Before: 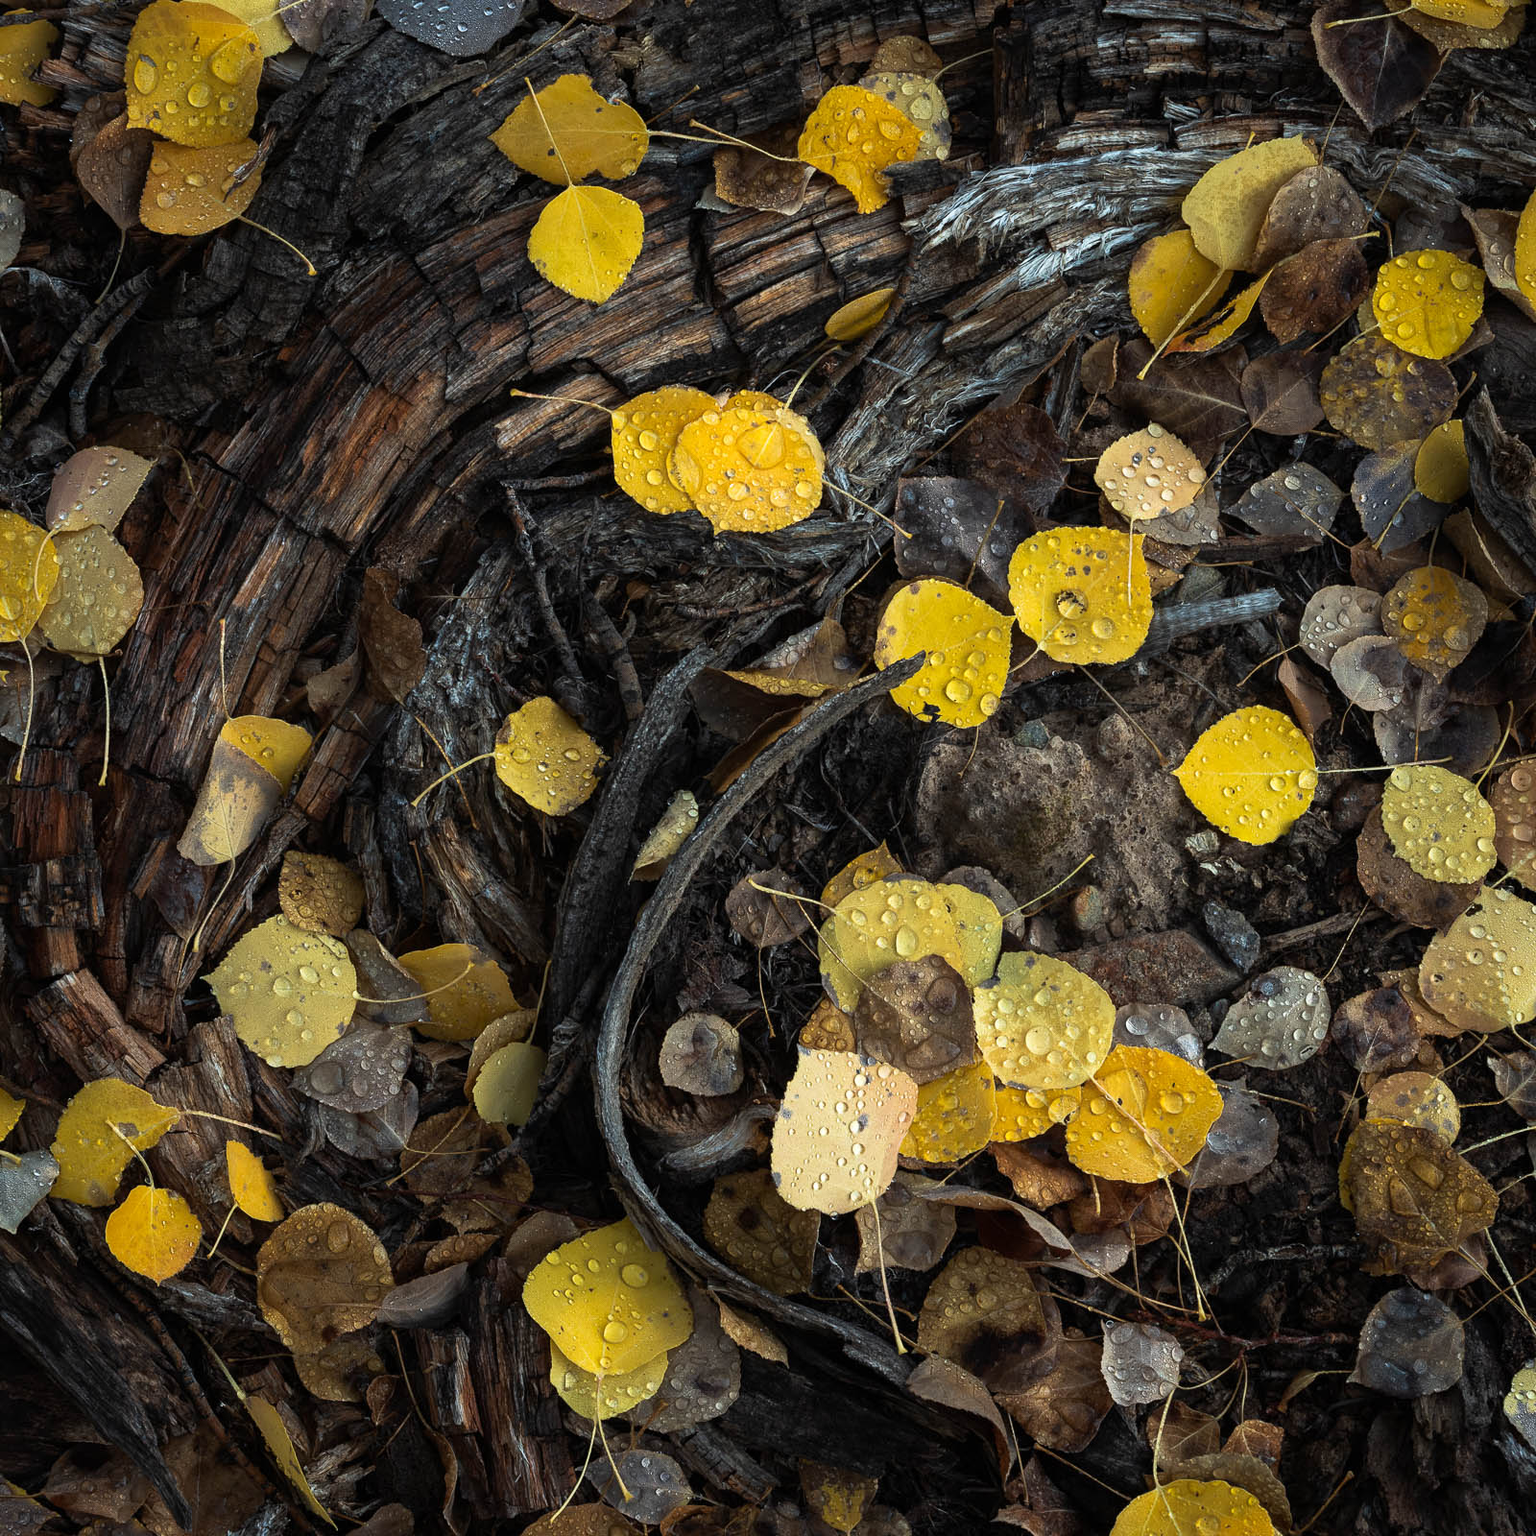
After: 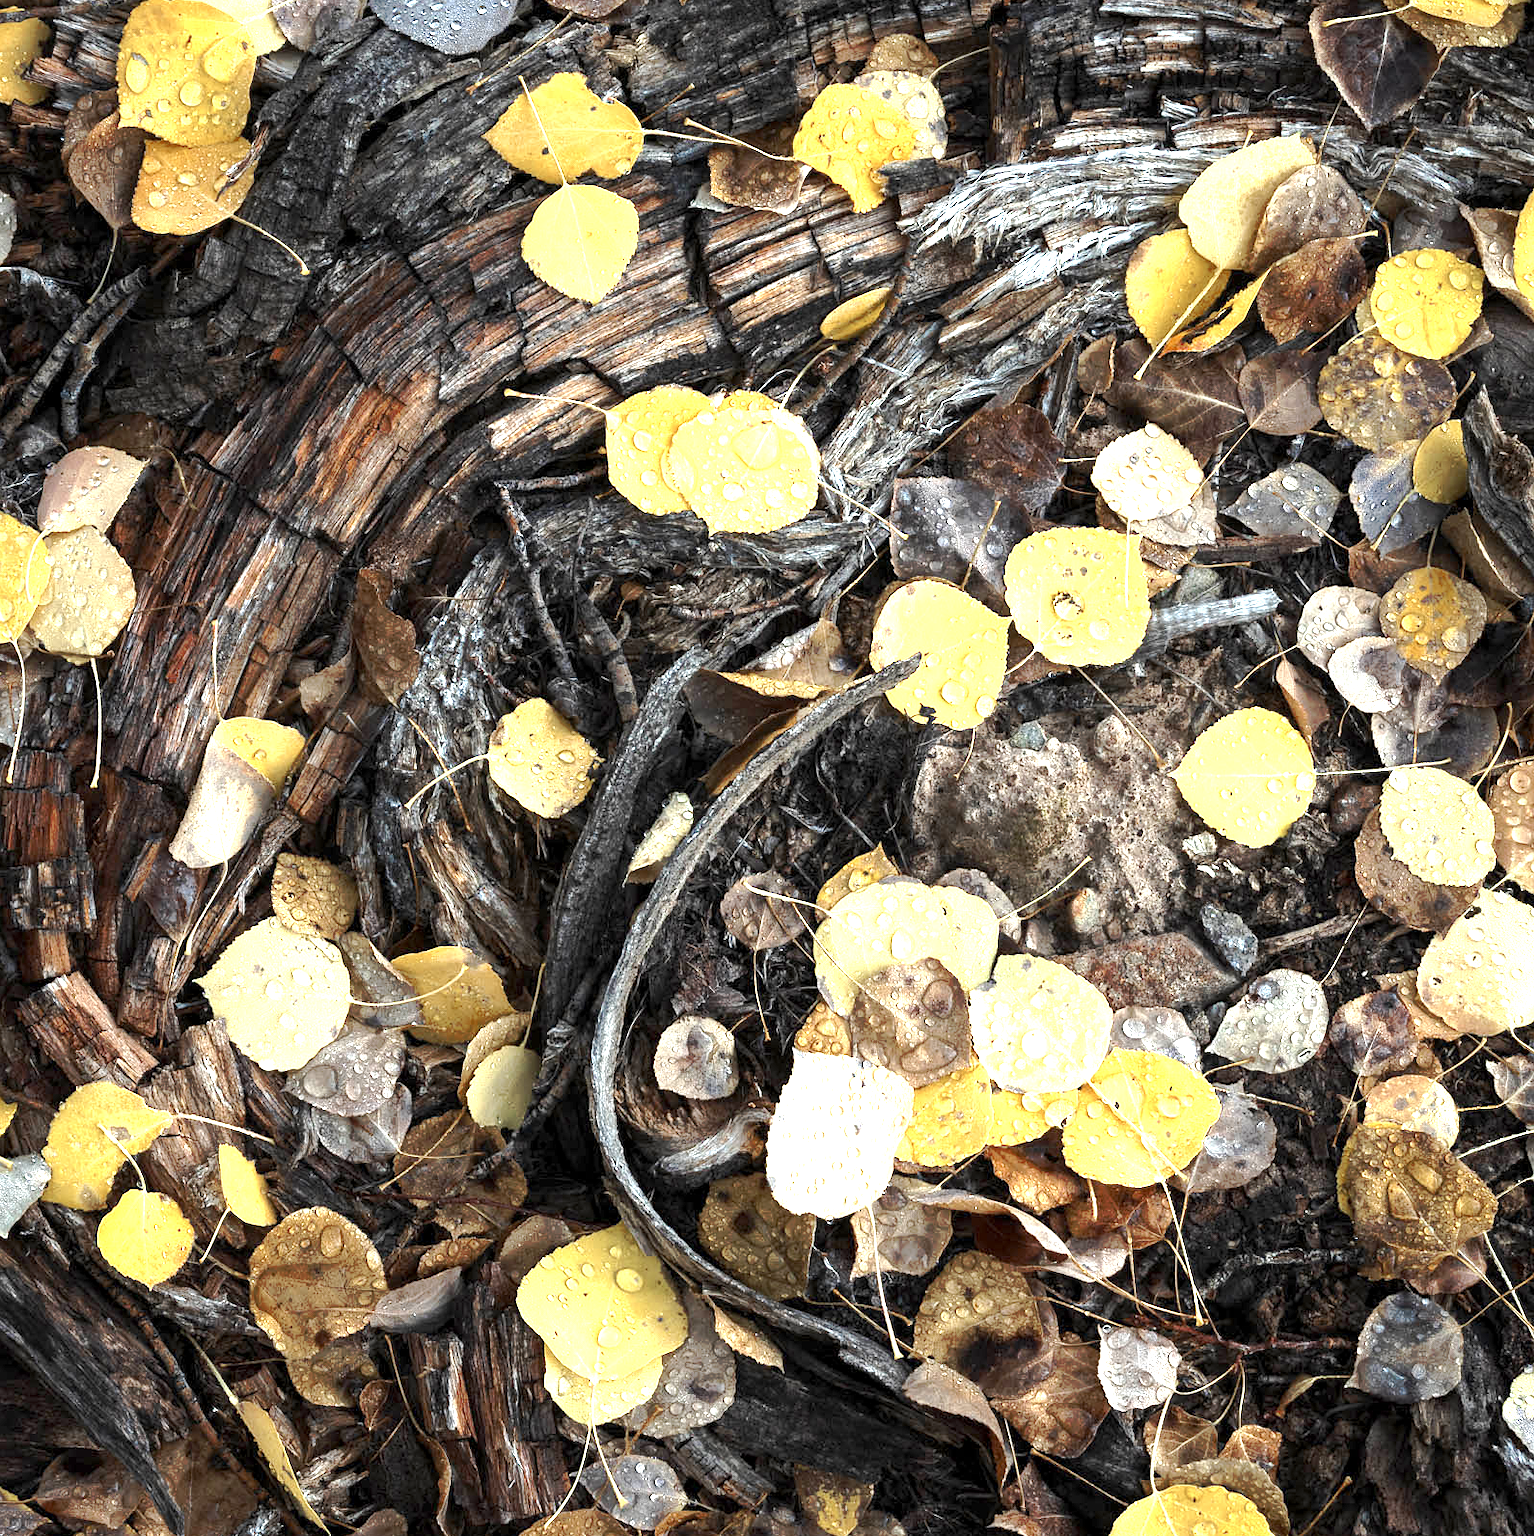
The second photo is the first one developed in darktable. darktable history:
color zones: curves: ch0 [(0, 0.5) (0.125, 0.4) (0.25, 0.5) (0.375, 0.4) (0.5, 0.4) (0.625, 0.6) (0.75, 0.6) (0.875, 0.5)]; ch1 [(0, 0.35) (0.125, 0.45) (0.25, 0.35) (0.375, 0.35) (0.5, 0.35) (0.625, 0.35) (0.75, 0.45) (0.875, 0.35)]; ch2 [(0, 0.6) (0.125, 0.5) (0.25, 0.5) (0.375, 0.6) (0.5, 0.6) (0.625, 0.5) (0.75, 0.5) (0.875, 0.5)]
exposure: black level correction 0.001, exposure 1.129 EV, compensate exposure bias true, compensate highlight preservation false
crop and rotate: left 0.614%, top 0.179%, bottom 0.309%
tone curve: curves: ch0 [(0, 0) (0.003, 0.003) (0.011, 0.011) (0.025, 0.024) (0.044, 0.043) (0.069, 0.068) (0.1, 0.097) (0.136, 0.133) (0.177, 0.173) (0.224, 0.219) (0.277, 0.271) (0.335, 0.327) (0.399, 0.39) (0.468, 0.457) (0.543, 0.582) (0.623, 0.655) (0.709, 0.734) (0.801, 0.817) (0.898, 0.906) (1, 1)], preserve colors none
